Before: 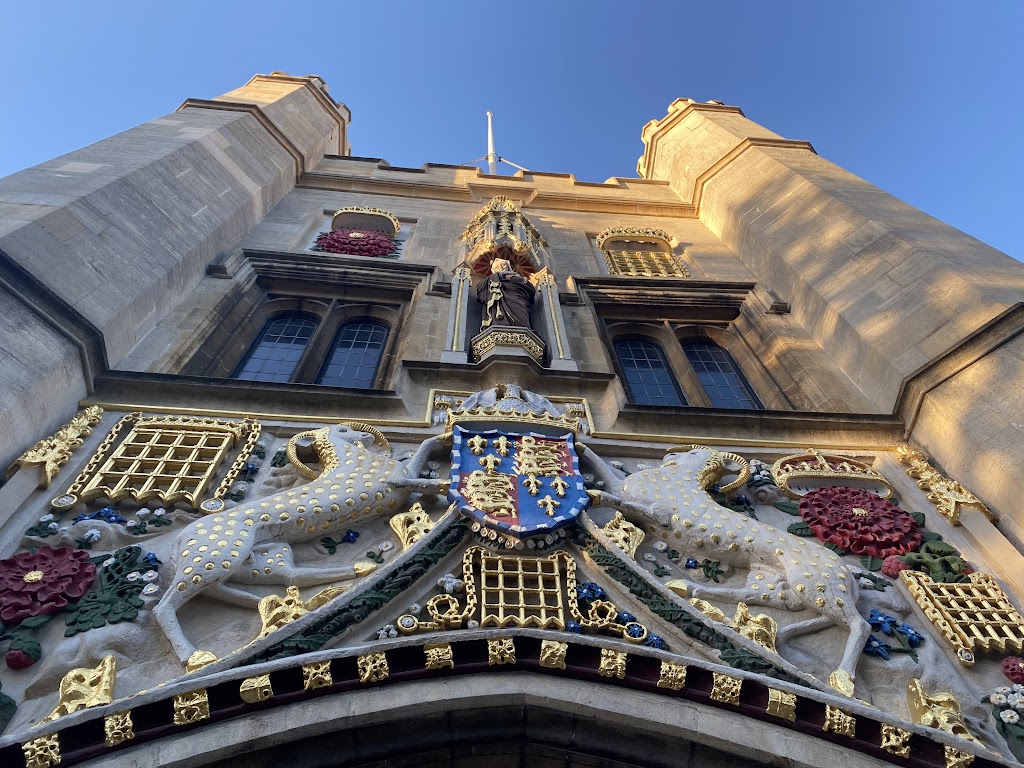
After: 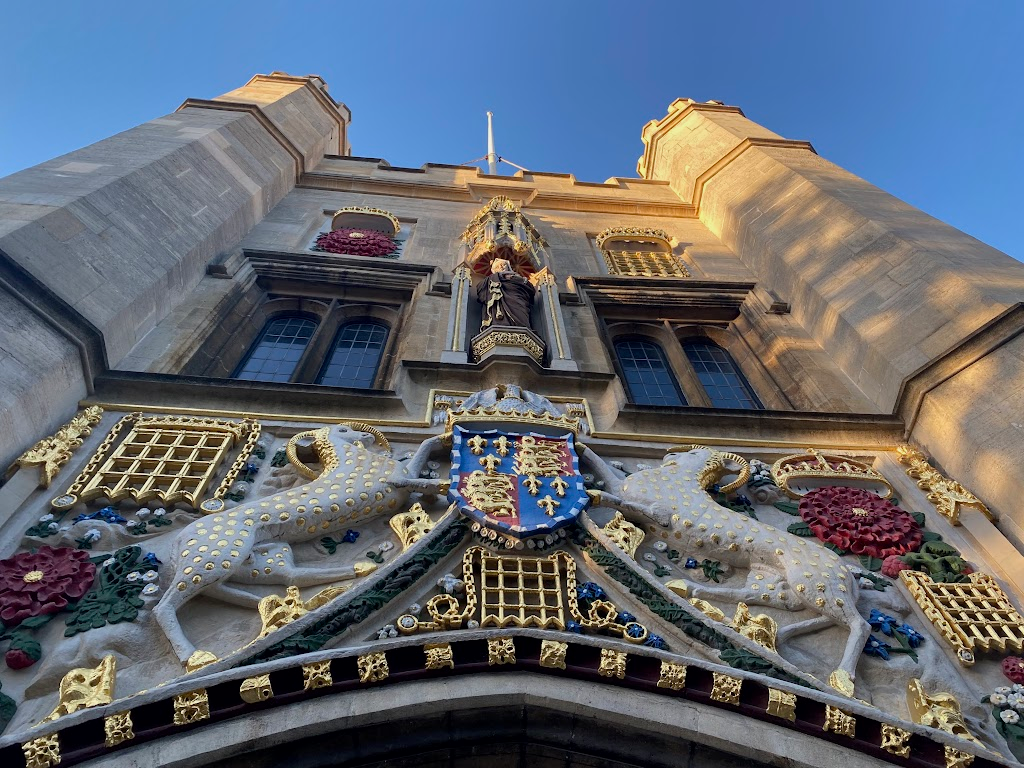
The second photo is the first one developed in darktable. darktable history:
shadows and highlights: shadows 20.8, highlights -82.78, soften with gaussian
exposure: black level correction 0.001, exposure -0.199 EV, compensate highlight preservation false
